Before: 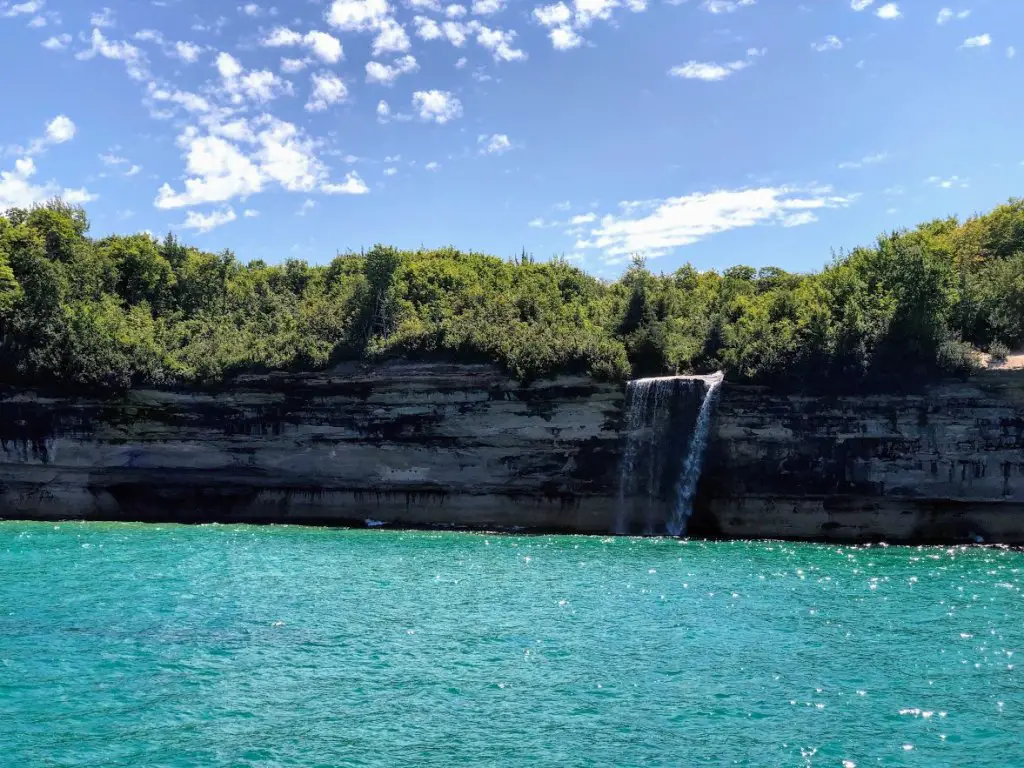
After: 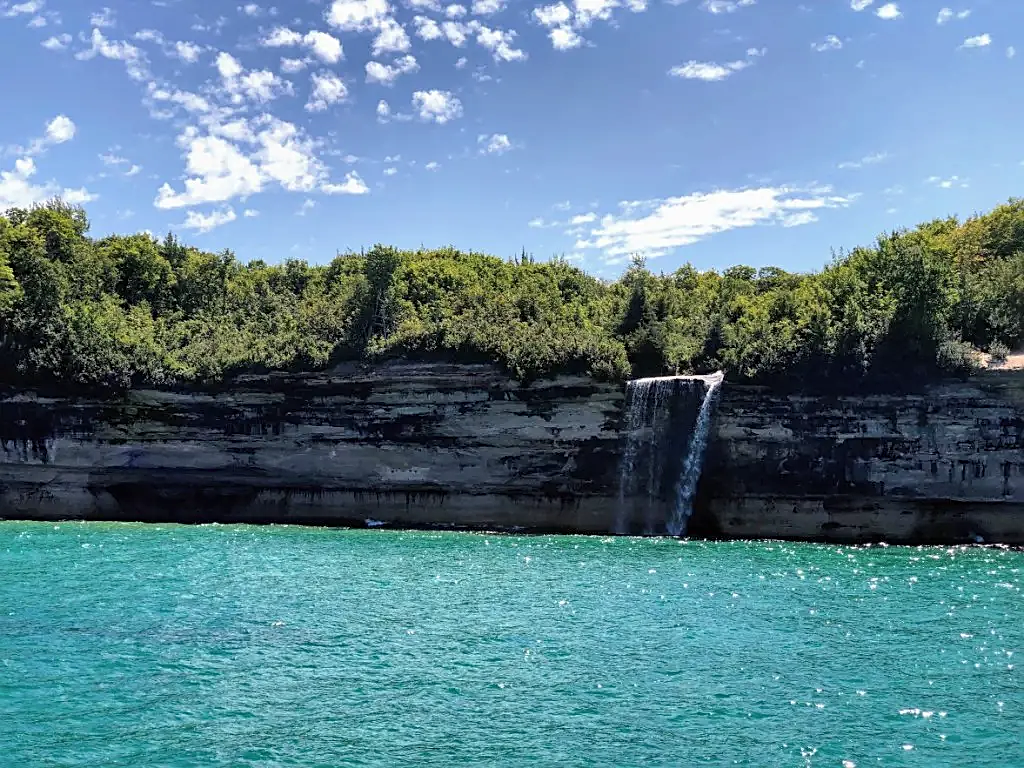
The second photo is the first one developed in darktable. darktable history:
contrast brightness saturation: contrast 0.011, saturation -0.064
sharpen: on, module defaults
shadows and highlights: soften with gaussian
